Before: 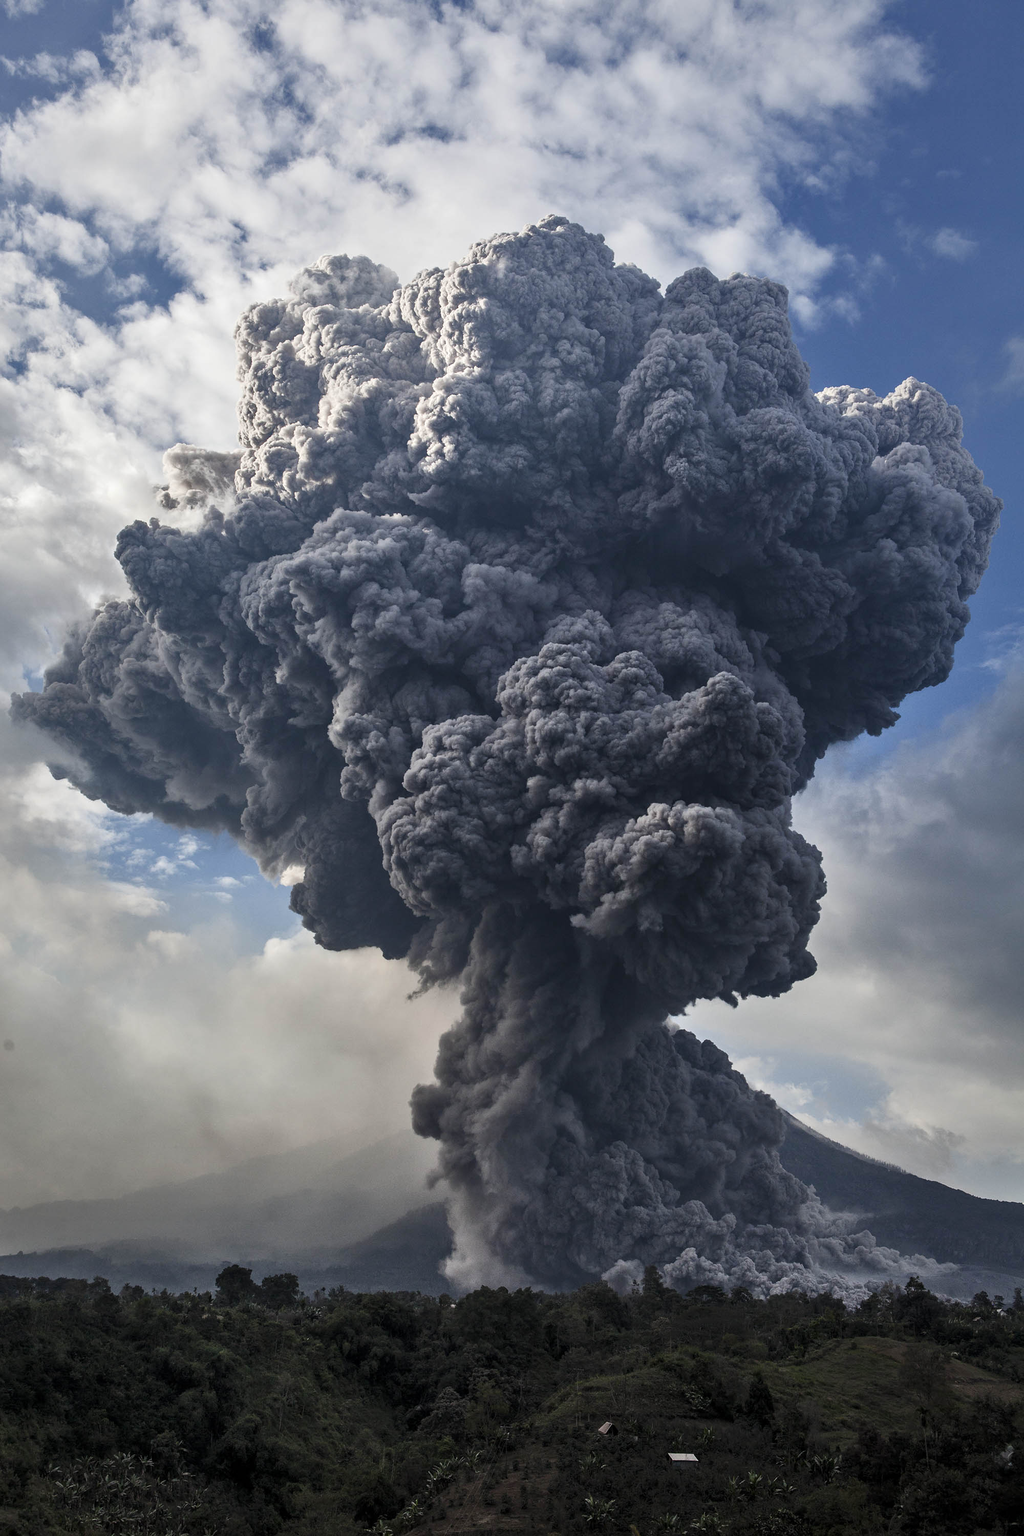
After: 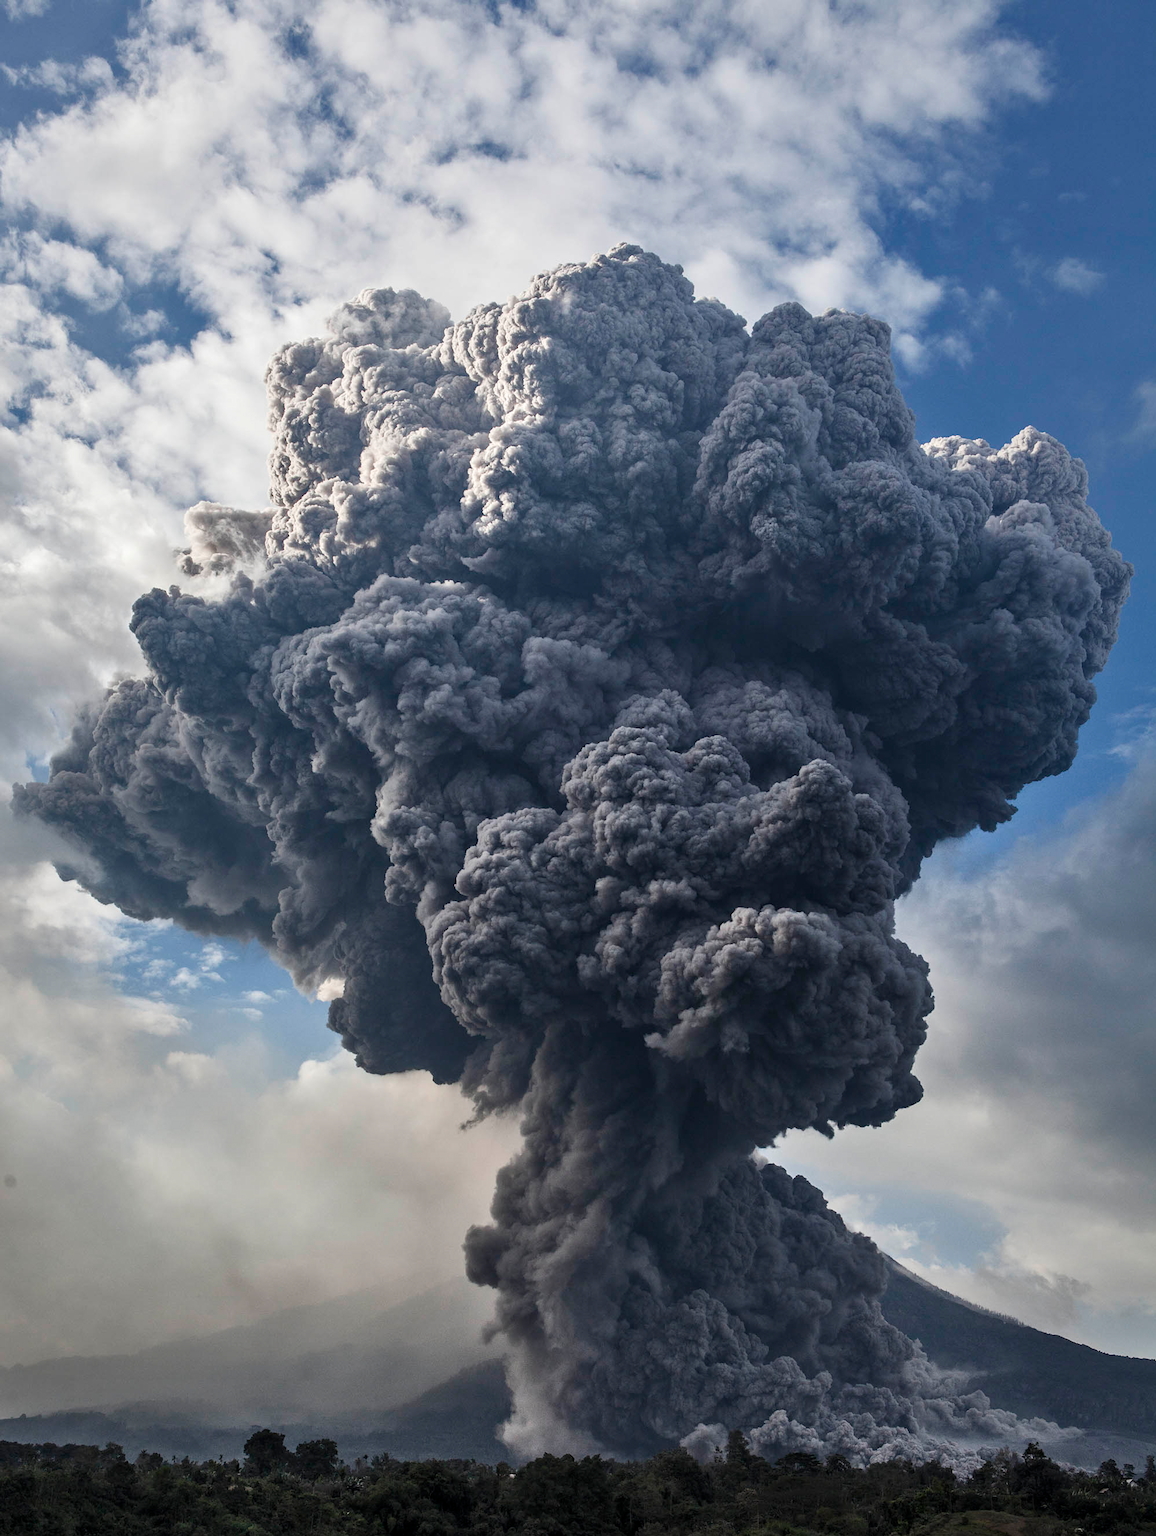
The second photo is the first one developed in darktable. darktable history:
crop and rotate: top 0%, bottom 11.49%
